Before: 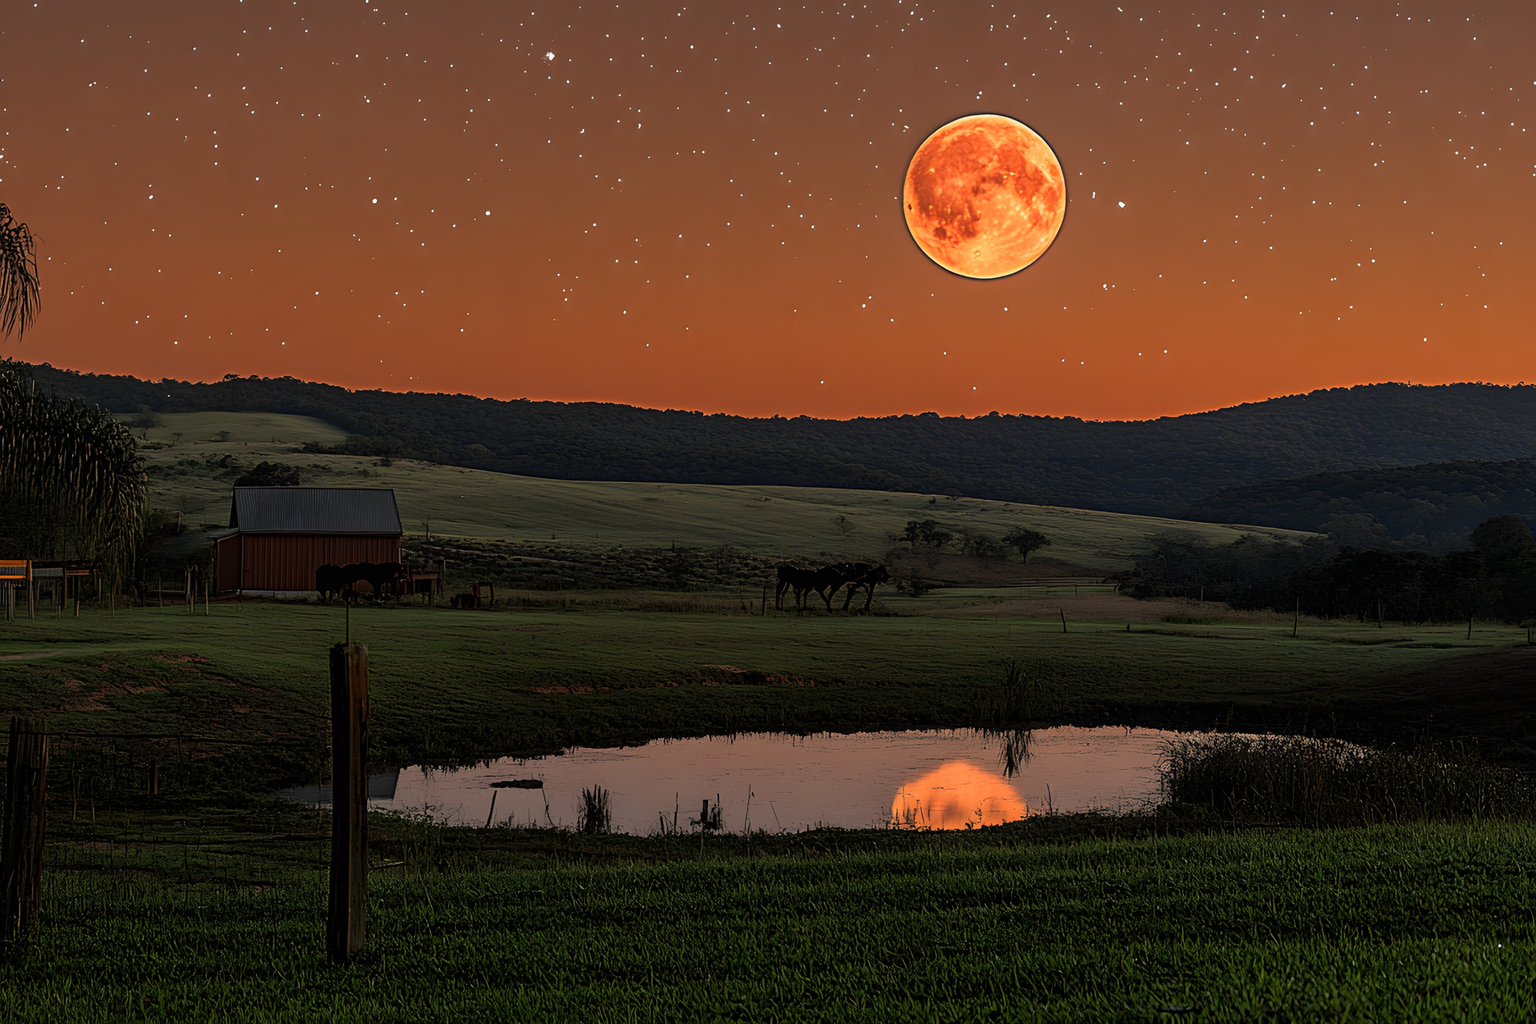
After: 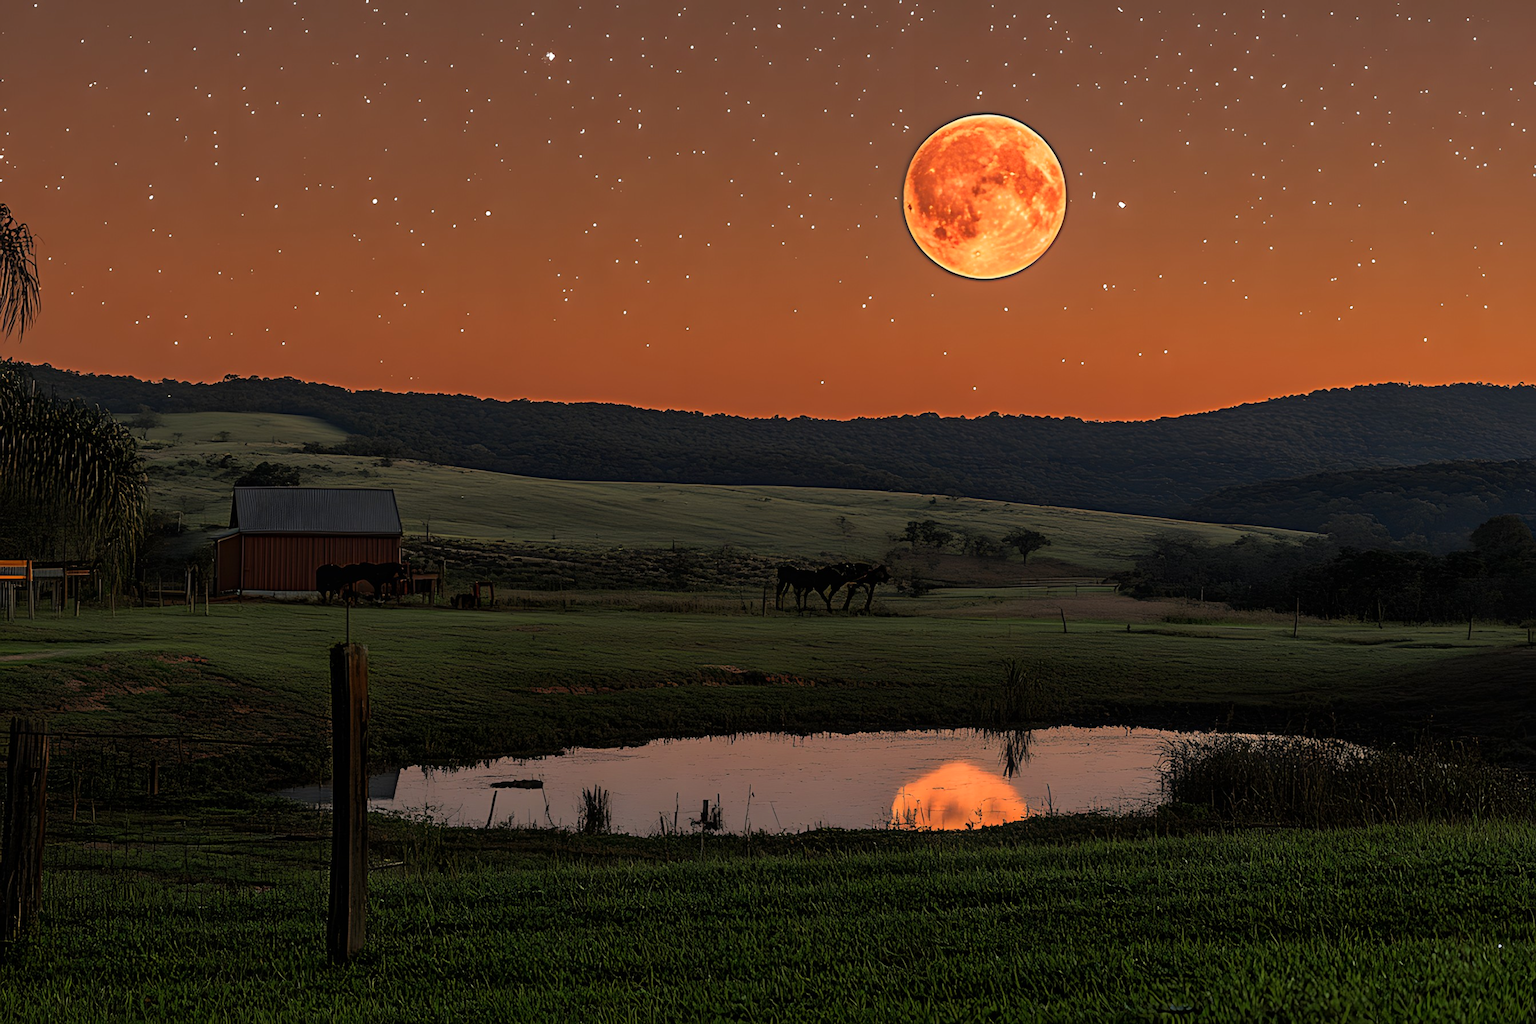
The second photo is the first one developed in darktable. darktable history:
exposure: exposure 0.074 EV, compensate highlight preservation false
